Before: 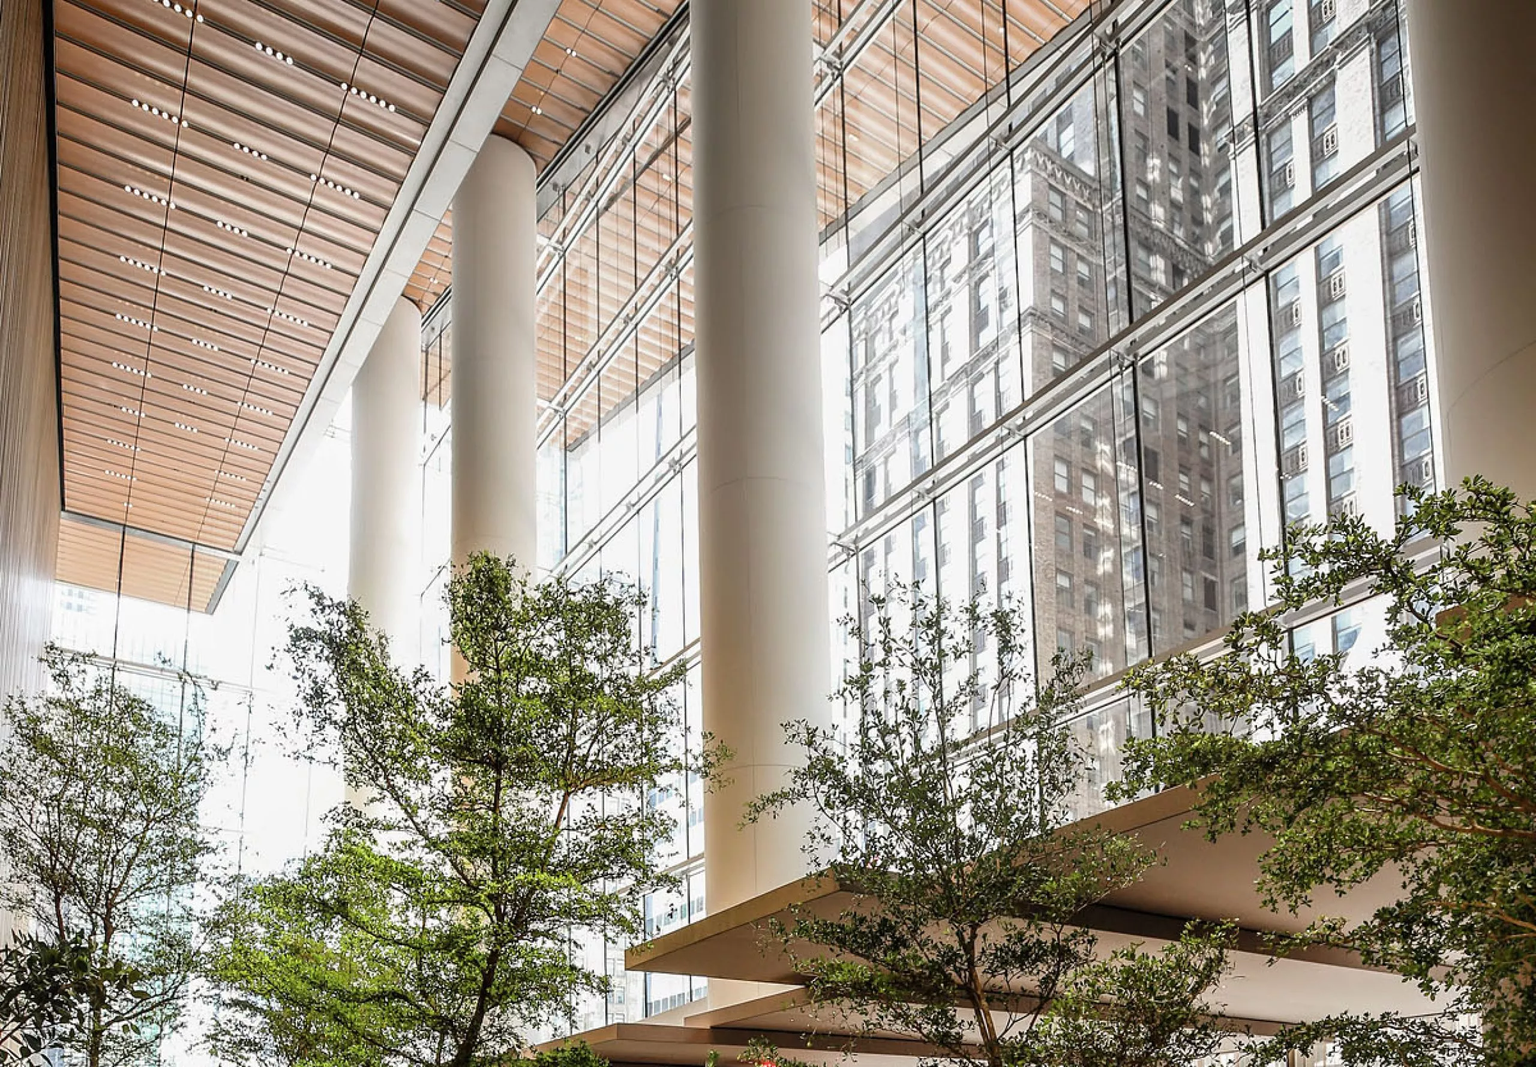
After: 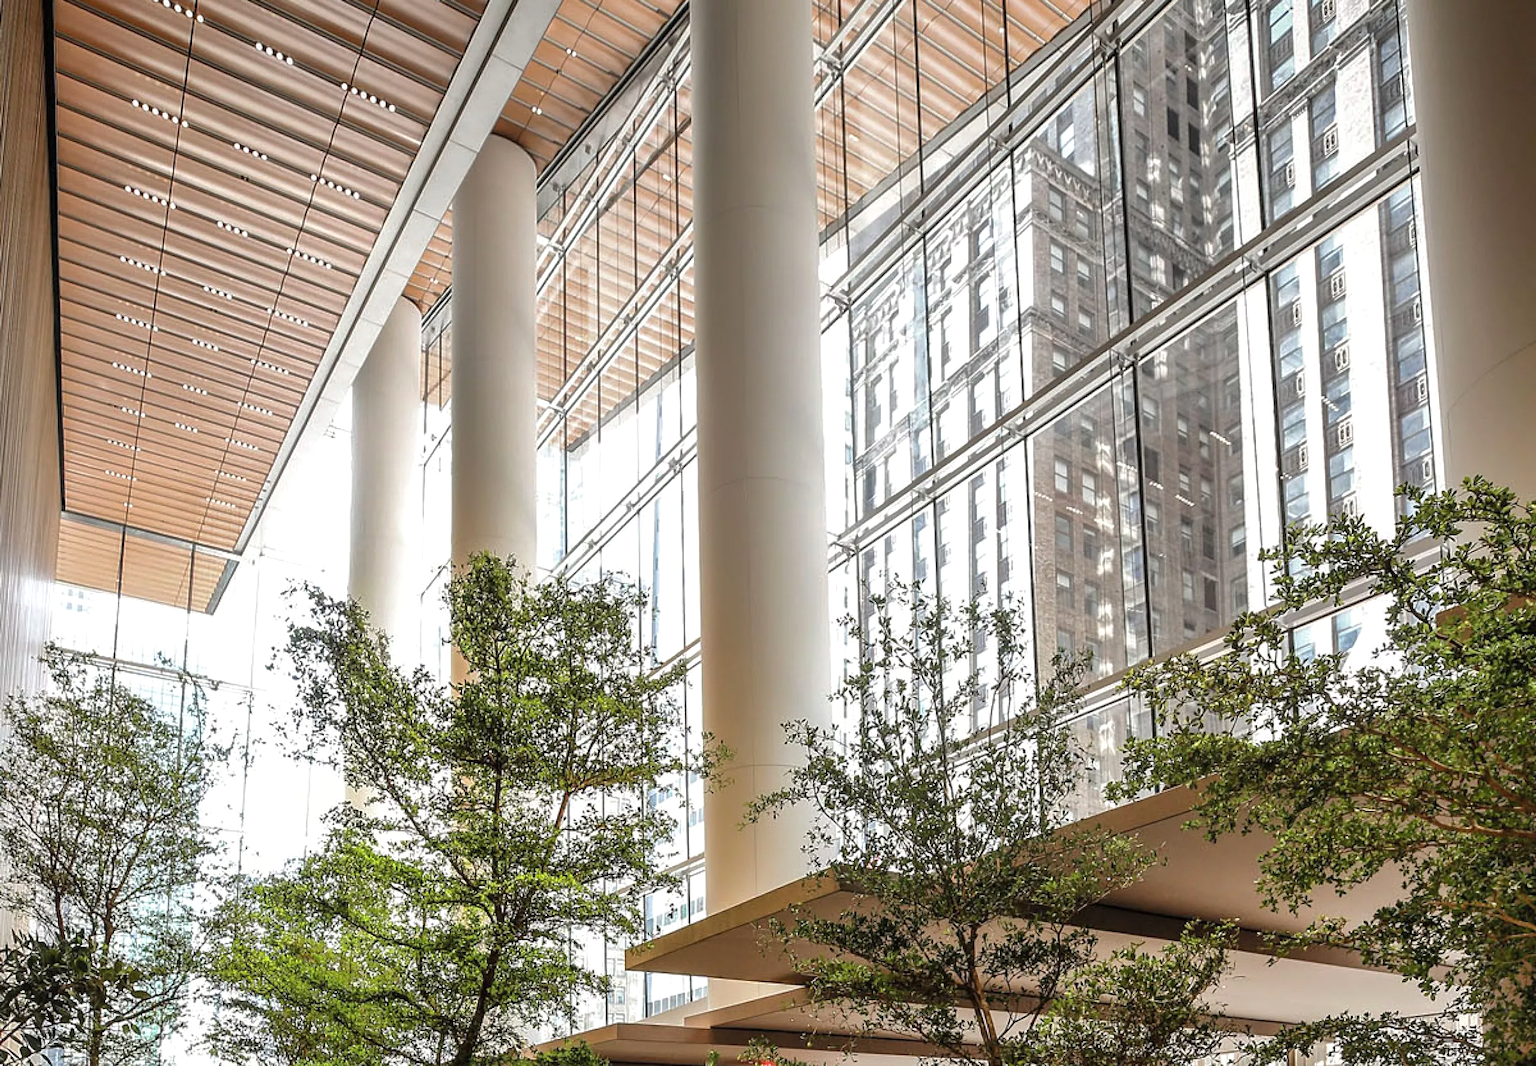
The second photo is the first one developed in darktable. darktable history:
exposure: exposure 0.201 EV, compensate highlight preservation false
shadows and highlights: shadows 29.99
